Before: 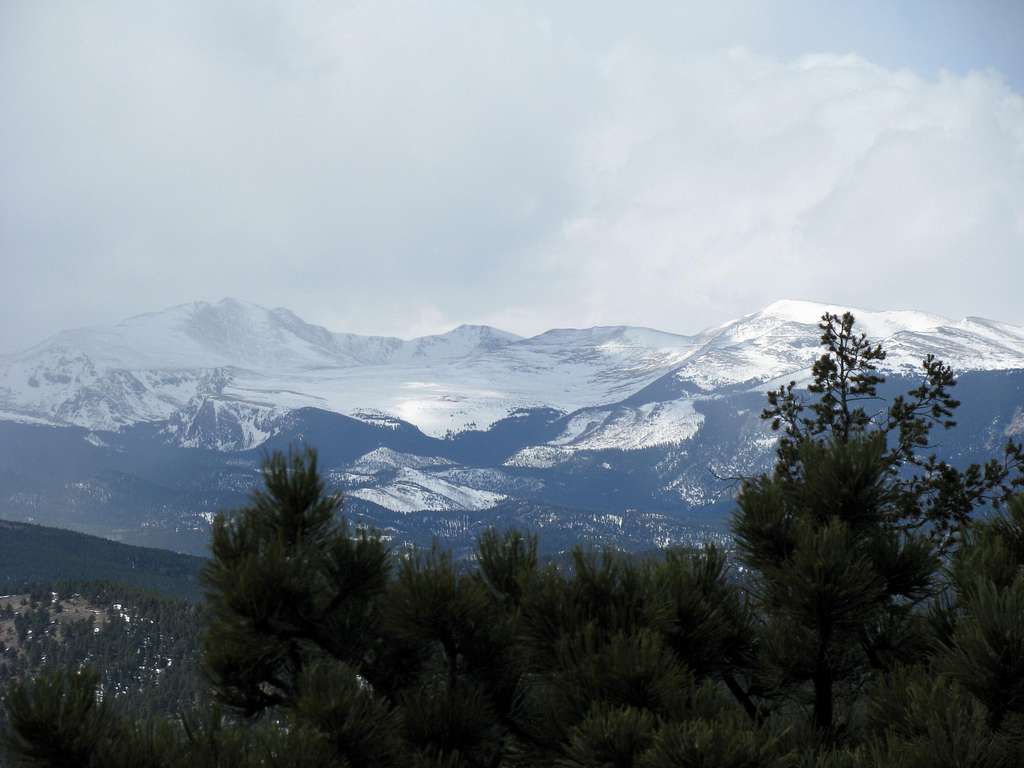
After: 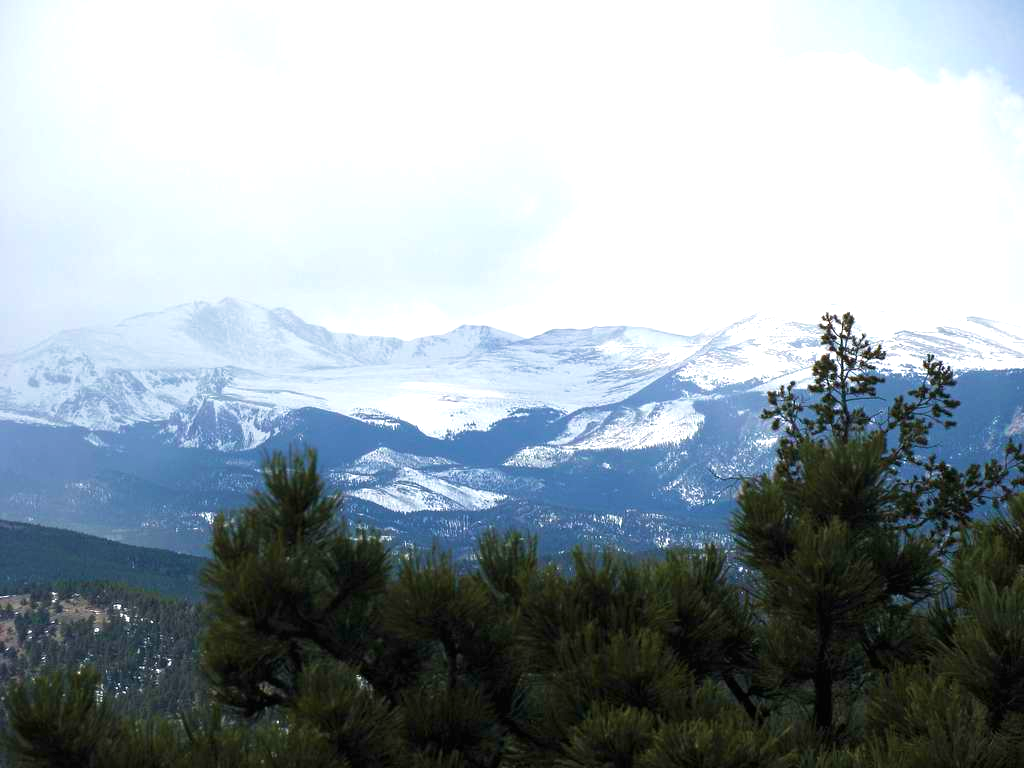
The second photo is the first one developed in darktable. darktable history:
exposure: black level correction 0, exposure 0.692 EV, compensate highlight preservation false
velvia: strength 49.79%
contrast equalizer: octaves 7, y [[0.579, 0.58, 0.505, 0.5, 0.5, 0.5], [0.5 ×6], [0.5 ×6], [0 ×6], [0 ×6]], mix -0.308
